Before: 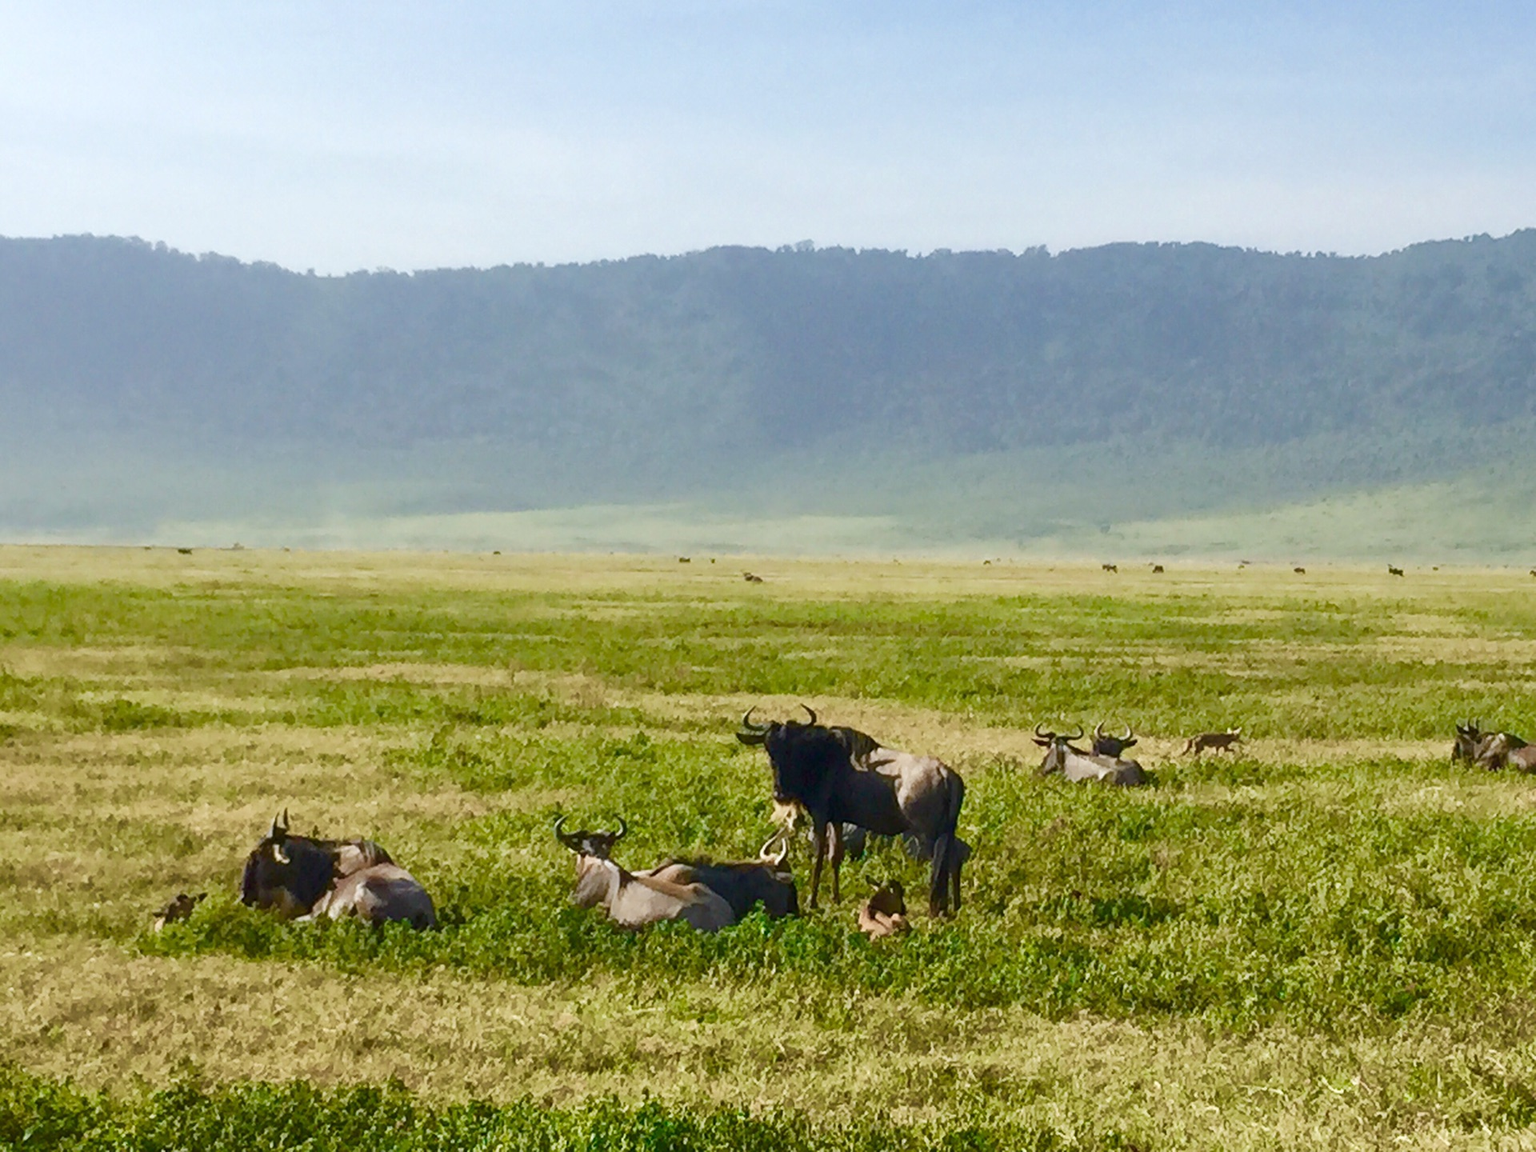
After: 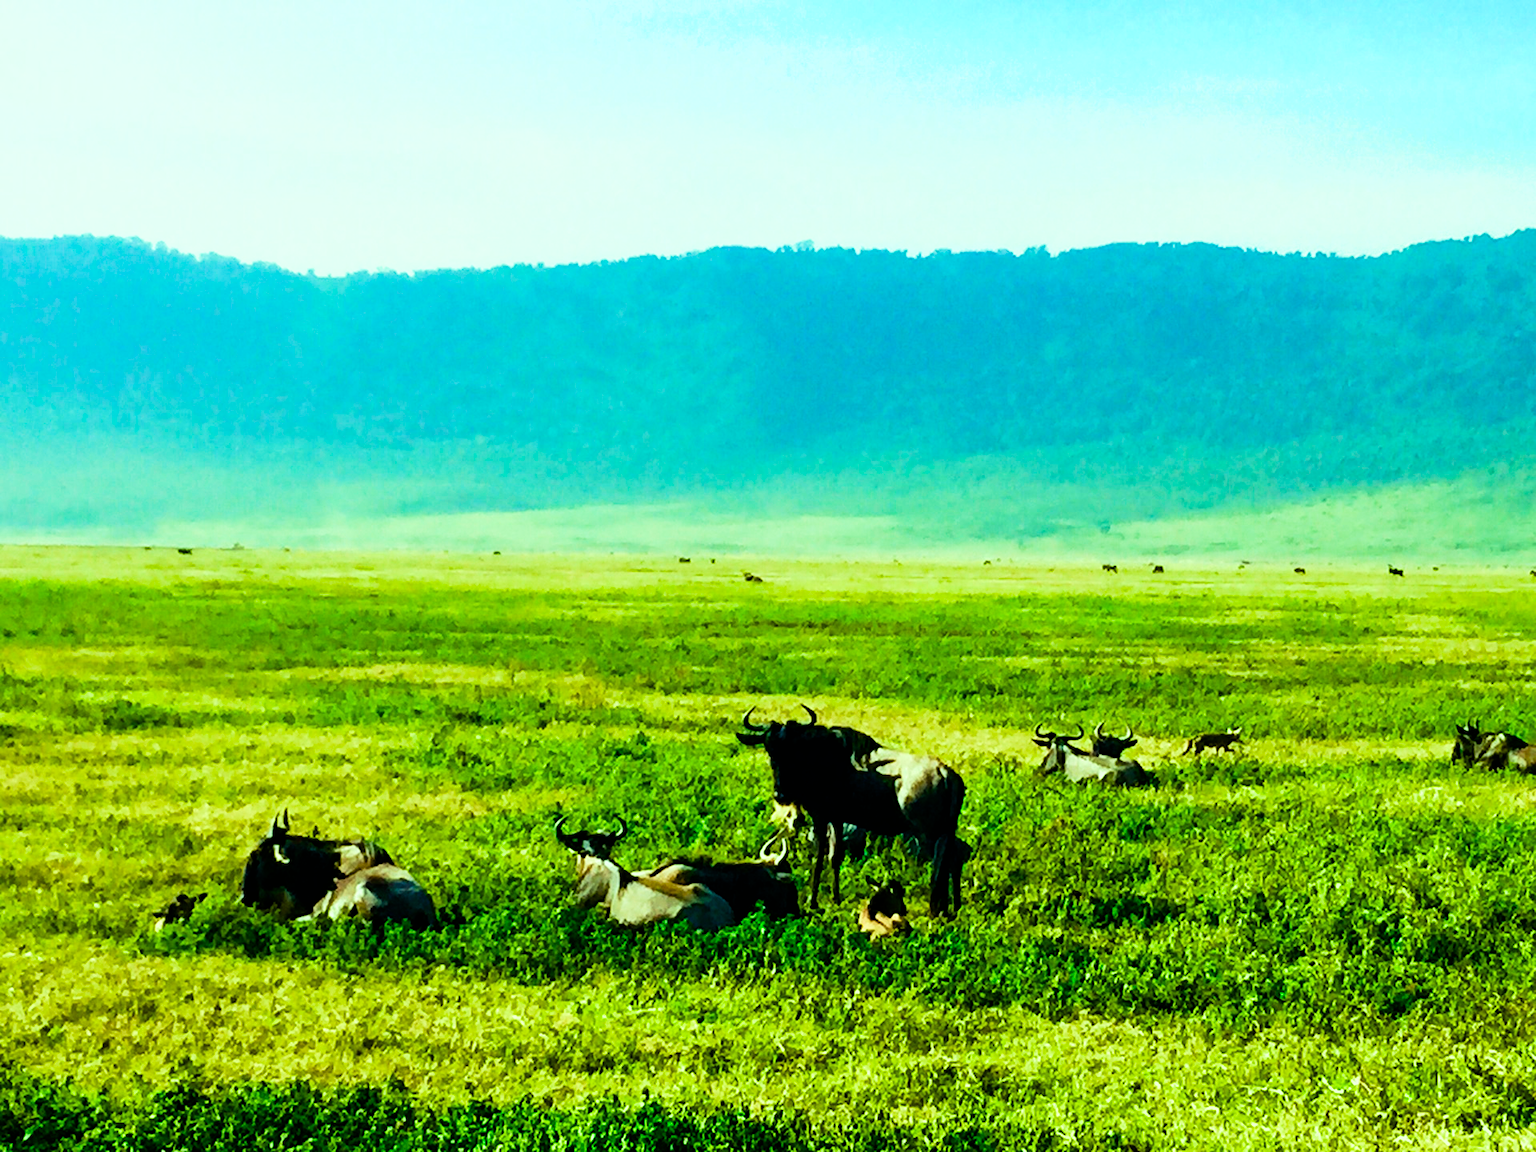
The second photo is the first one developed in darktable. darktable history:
color balance rgb: shadows lift › luminance -7.7%, shadows lift › chroma 2.13%, shadows lift › hue 165.27°, power › luminance -7.77%, power › chroma 1.1%, power › hue 215.88°, highlights gain › luminance 15.15%, highlights gain › chroma 7%, highlights gain › hue 125.57°, global offset › luminance -0.33%, global offset › chroma 0.11%, global offset › hue 165.27°, perceptual saturation grading › global saturation 24.42%, perceptual saturation grading › highlights -24.42%, perceptual saturation grading › mid-tones 24.42%, perceptual saturation grading › shadows 40%, perceptual brilliance grading › global brilliance -5%, perceptual brilliance grading › highlights 24.42%, perceptual brilliance grading › mid-tones 7%, perceptual brilliance grading › shadows -5%
contrast brightness saturation: saturation 0.5
filmic rgb: black relative exposure -16 EV, white relative exposure 6.29 EV, hardness 5.1, contrast 1.35
velvia: on, module defaults
